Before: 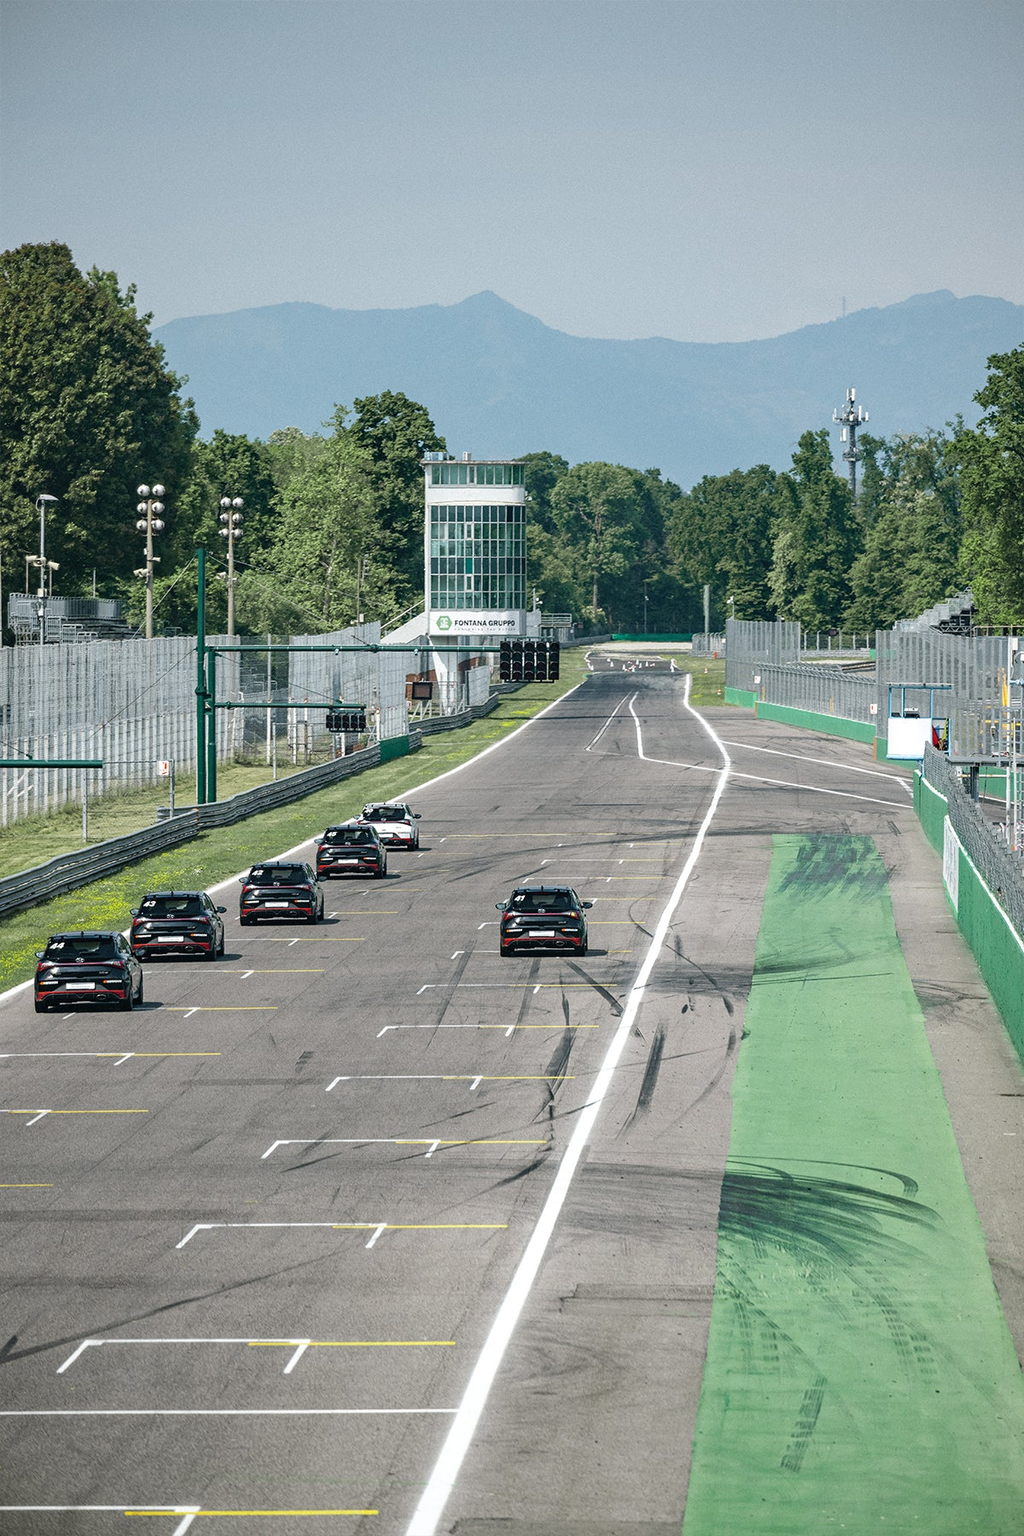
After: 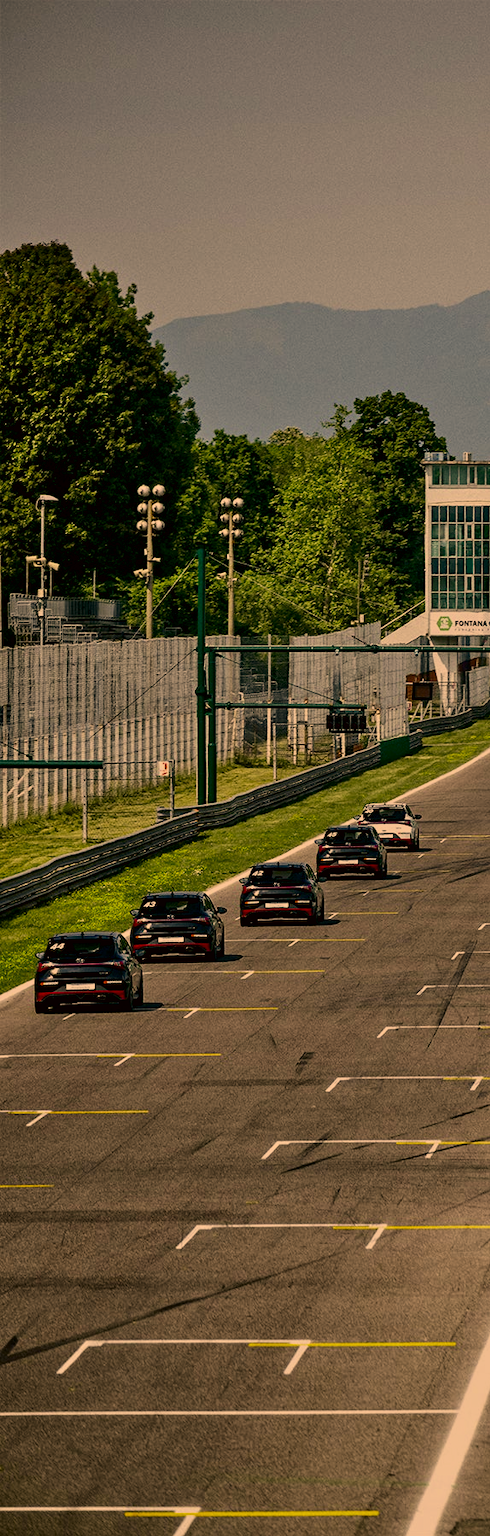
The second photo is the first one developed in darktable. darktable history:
crop and rotate: left 0.061%, top 0%, right 52.079%
exposure: exposure -0.157 EV, compensate highlight preservation false
shadows and highlights: shadows 11.53, white point adjustment 1.18, highlights -1.29, soften with gaussian
tone equalizer: -7 EV 0.152 EV, -6 EV 0.565 EV, -5 EV 1.18 EV, -4 EV 1.37 EV, -3 EV 1.17 EV, -2 EV 0.6 EV, -1 EV 0.164 EV
contrast brightness saturation: contrast 0.093, brightness -0.587, saturation 0.167
color correction: highlights a* 18.19, highlights b* 35.15, shadows a* 1.81, shadows b* 6.48, saturation 1.04
filmic rgb: black relative exposure -5.05 EV, white relative exposure 3.99 EV, hardness 2.9, contrast 1.297, color science v6 (2022)
